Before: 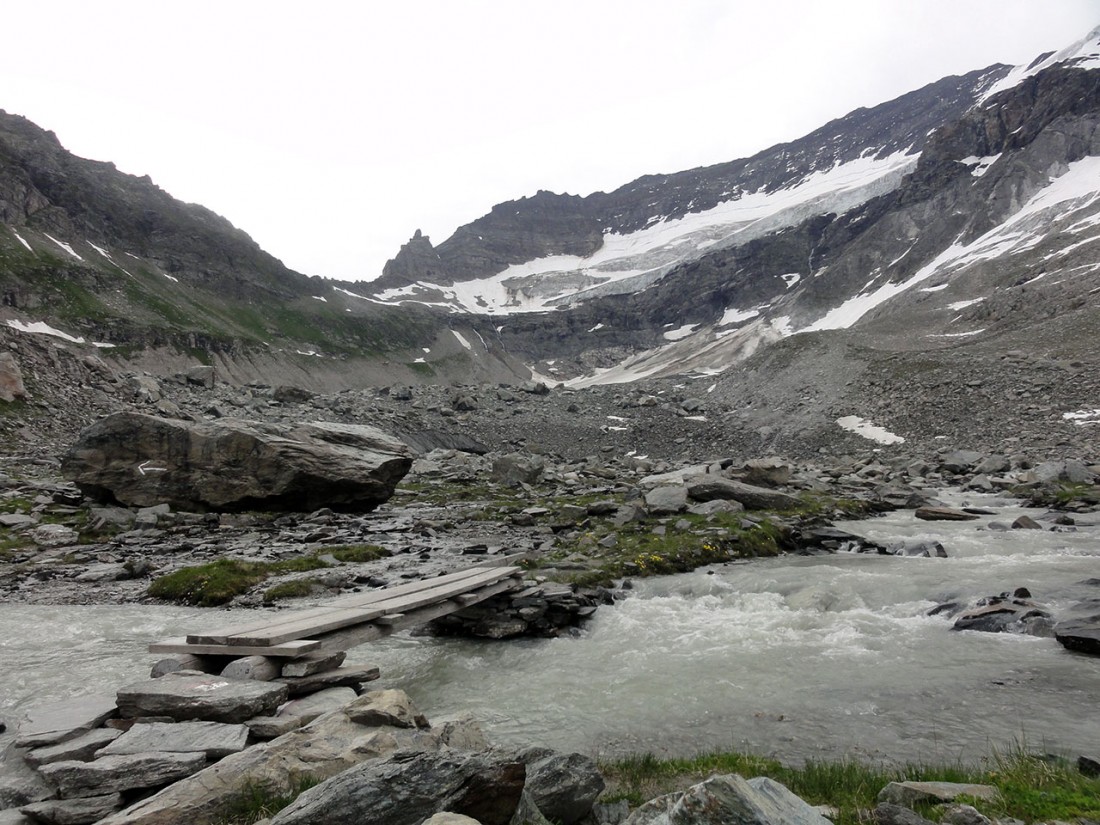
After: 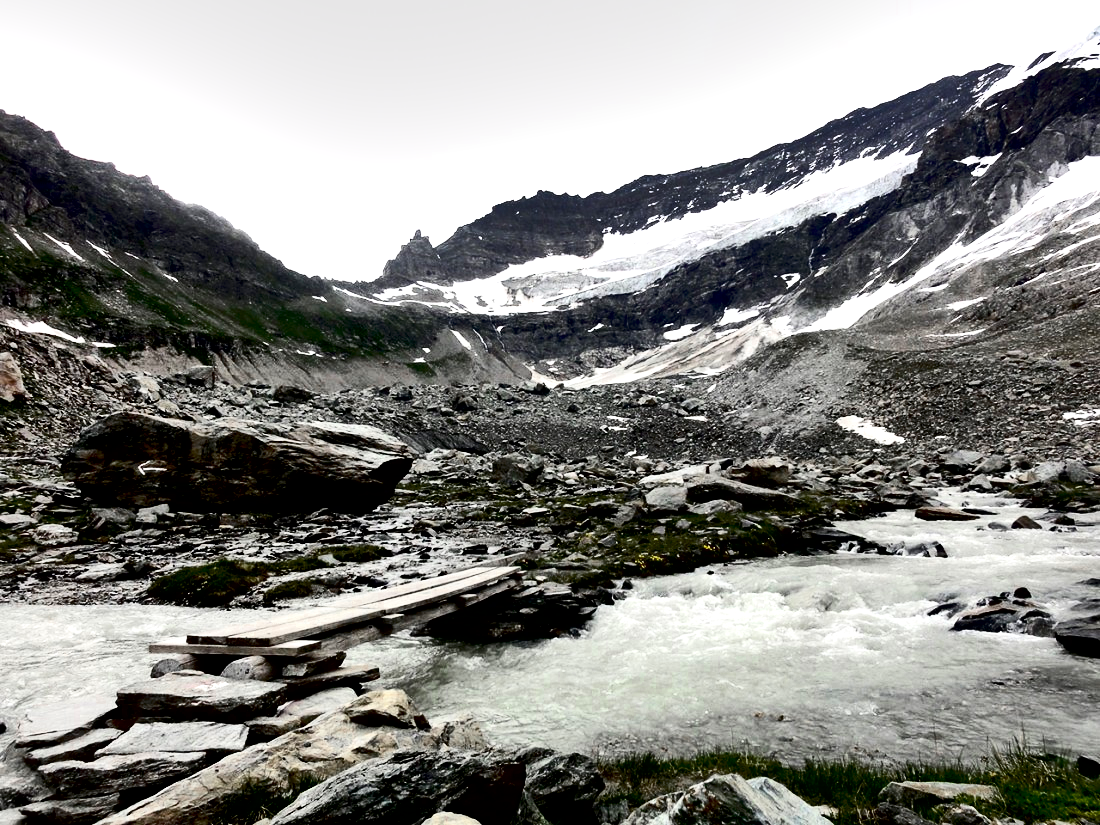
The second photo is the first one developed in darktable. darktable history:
shadows and highlights: shadows 74.75, highlights -60.99, soften with gaussian
tone equalizer: -8 EV -0.774 EV, -7 EV -0.686 EV, -6 EV -0.562 EV, -5 EV -0.399 EV, -3 EV 0.388 EV, -2 EV 0.6 EV, -1 EV 0.701 EV, +0 EV 0.738 EV, edges refinement/feathering 500, mask exposure compensation -1.57 EV, preserve details no
contrast brightness saturation: contrast 0.272
exposure: black level correction 0.031, exposure 0.312 EV, compensate highlight preservation false
color zones: curves: ch0 [(0.11, 0.396) (0.195, 0.36) (0.25, 0.5) (0.303, 0.412) (0.357, 0.544) (0.75, 0.5) (0.967, 0.328)]; ch1 [(0, 0.468) (0.112, 0.512) (0.202, 0.6) (0.25, 0.5) (0.307, 0.352) (0.357, 0.544) (0.75, 0.5) (0.963, 0.524)]
